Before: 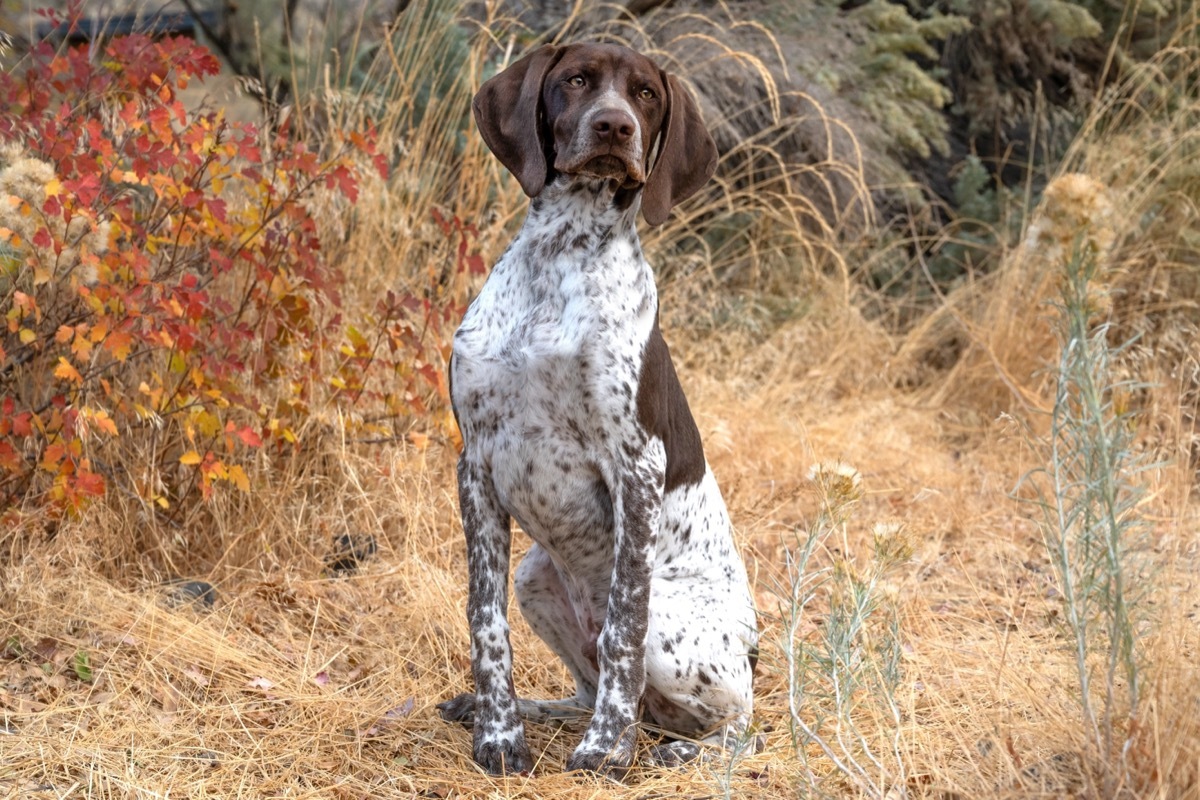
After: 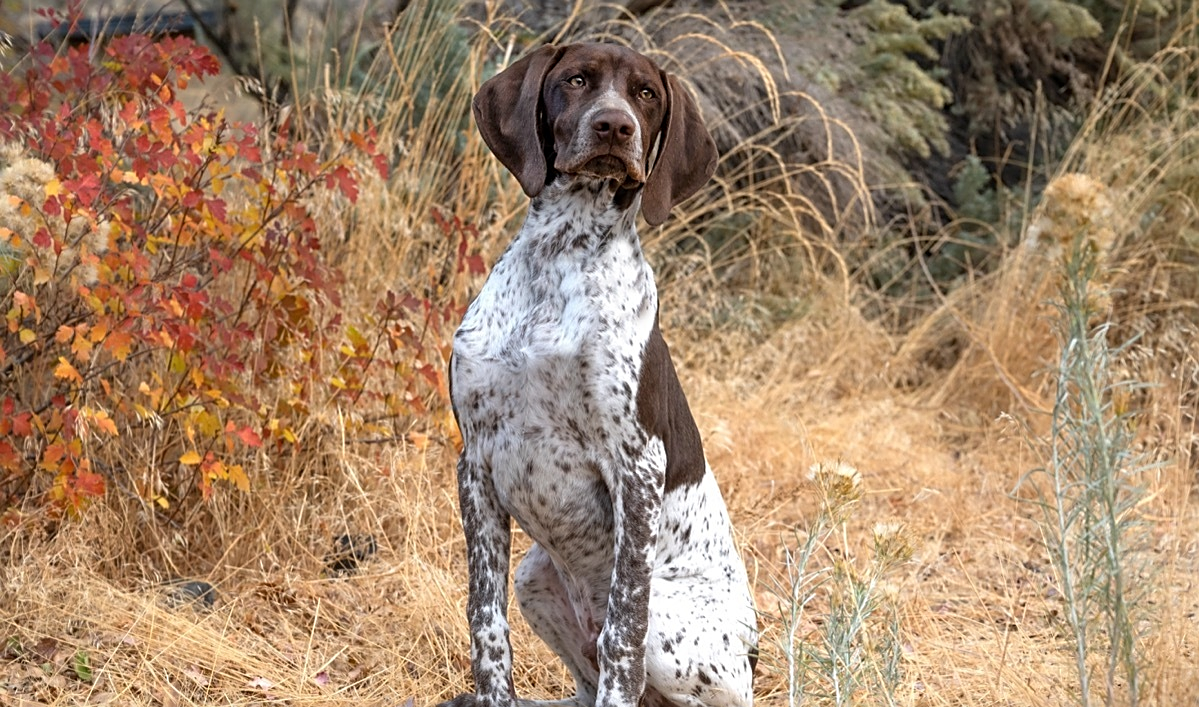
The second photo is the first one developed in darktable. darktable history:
sharpen: amount 0.49
crop and rotate: top 0%, bottom 11.56%
